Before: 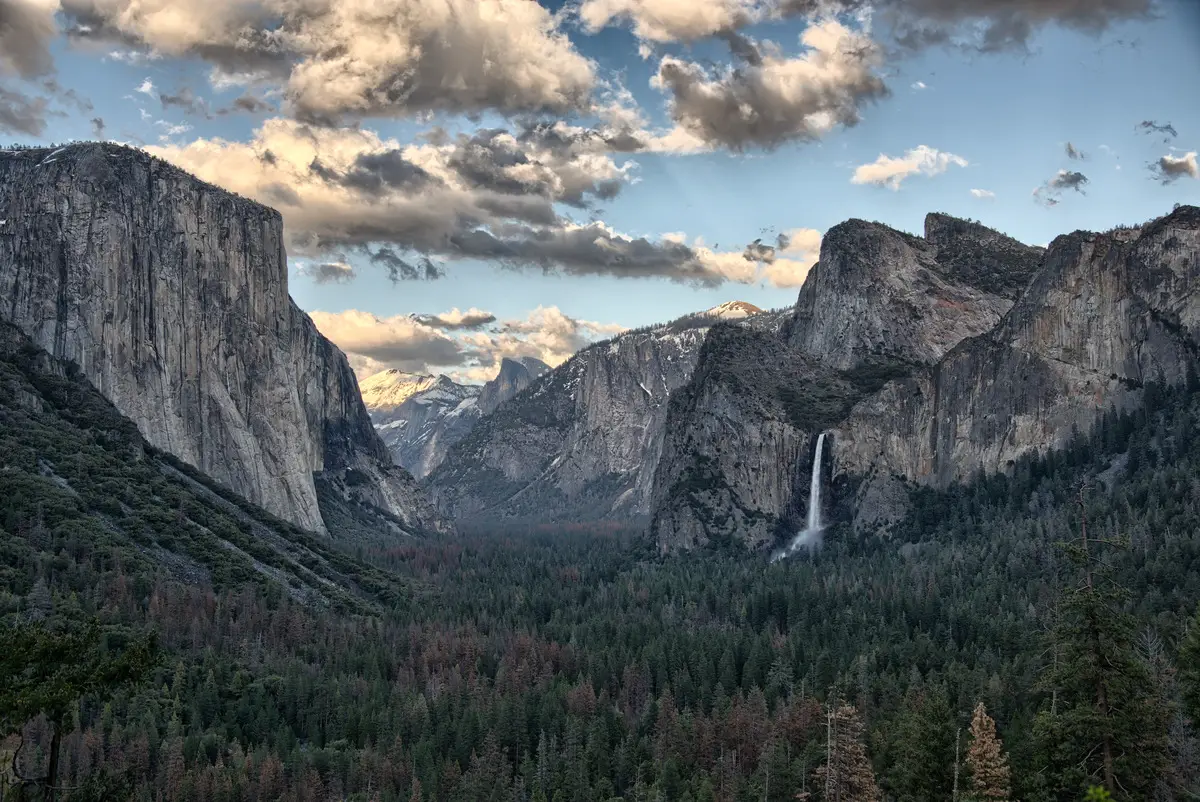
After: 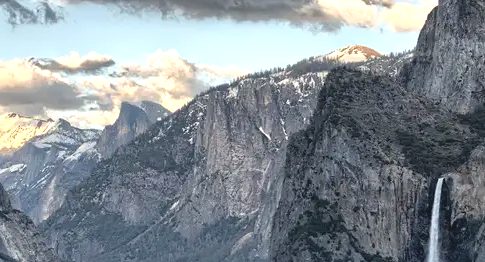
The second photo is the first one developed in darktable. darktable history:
crop: left 31.801%, top 31.972%, right 27.781%, bottom 35.28%
tone equalizer: -8 EV -0.764 EV, -7 EV -0.676 EV, -6 EV -0.637 EV, -5 EV -0.382 EV, -3 EV 0.384 EV, -2 EV 0.6 EV, -1 EV 0.698 EV, +0 EV 0.766 EV
contrast brightness saturation: contrast -0.11
